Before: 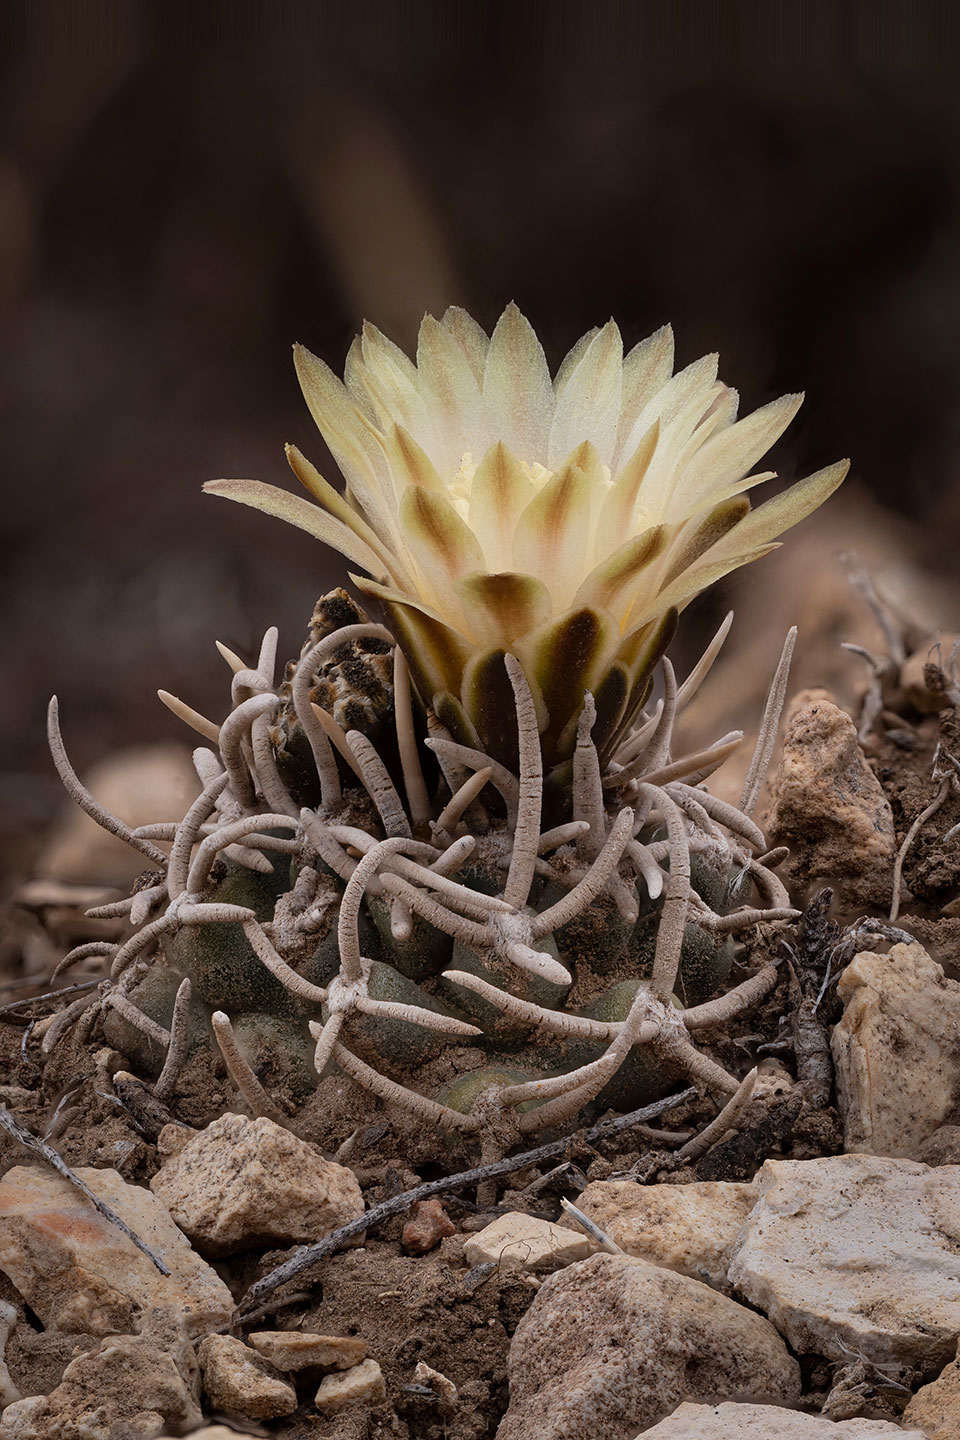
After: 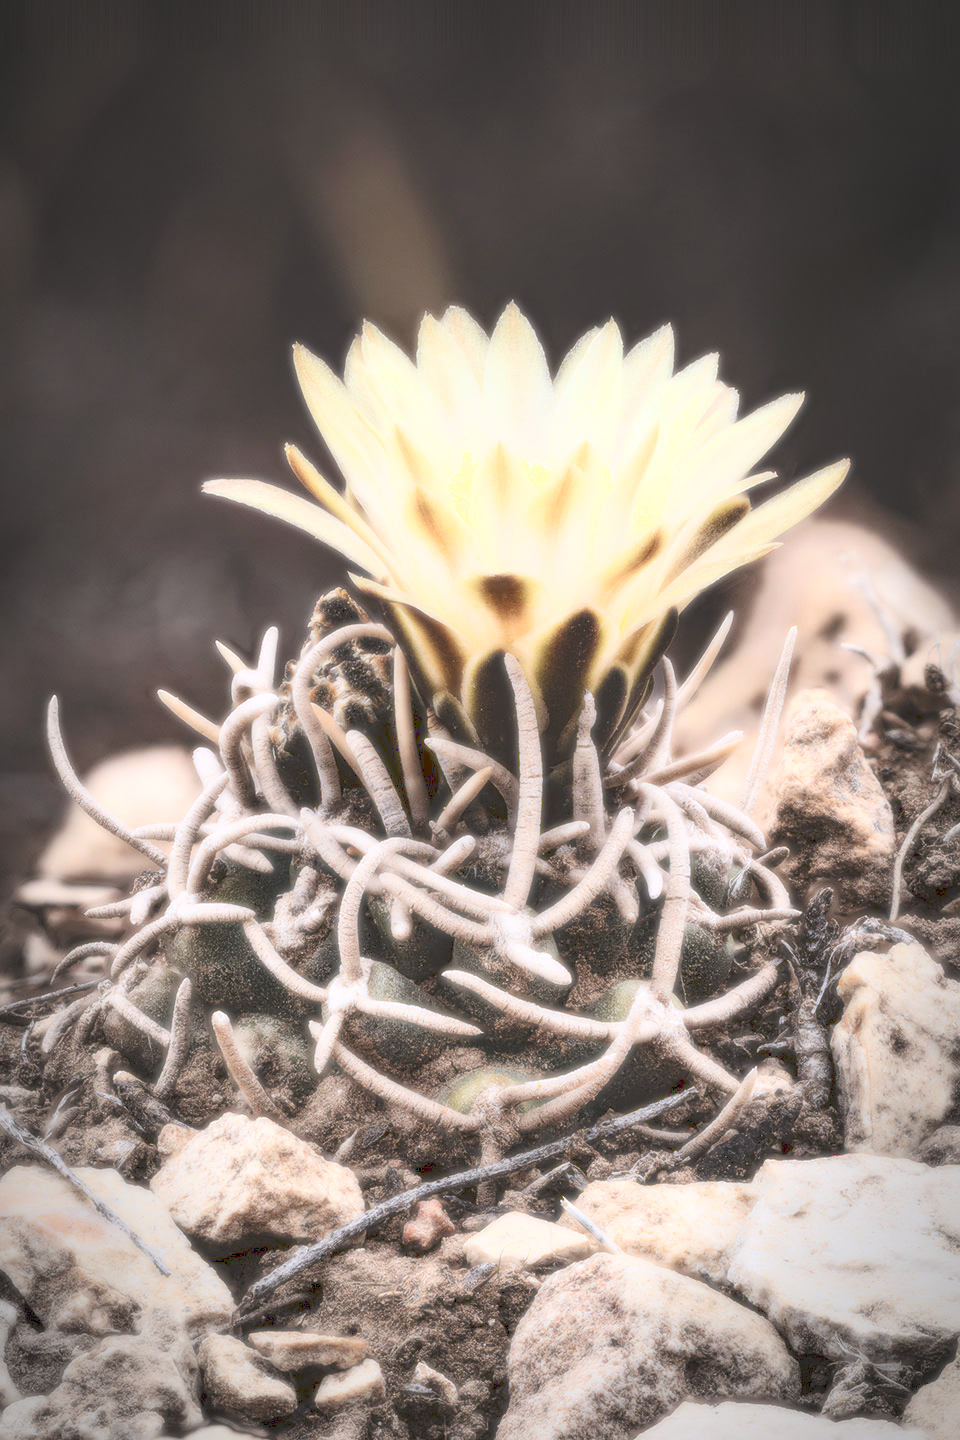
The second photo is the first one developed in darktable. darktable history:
local contrast: on, module defaults
exposure: exposure 0.669 EV, compensate highlight preservation false
tone curve: curves: ch0 [(0, 0) (0.003, 0.217) (0.011, 0.217) (0.025, 0.229) (0.044, 0.243) (0.069, 0.253) (0.1, 0.265) (0.136, 0.281) (0.177, 0.305) (0.224, 0.331) (0.277, 0.369) (0.335, 0.415) (0.399, 0.472) (0.468, 0.543) (0.543, 0.609) (0.623, 0.676) (0.709, 0.734) (0.801, 0.798) (0.898, 0.849) (1, 1)], preserve colors none
vignetting: automatic ratio true
tone equalizer: on, module defaults
white balance: red 0.98, blue 1.034
bloom: size 0%, threshold 54.82%, strength 8.31%
